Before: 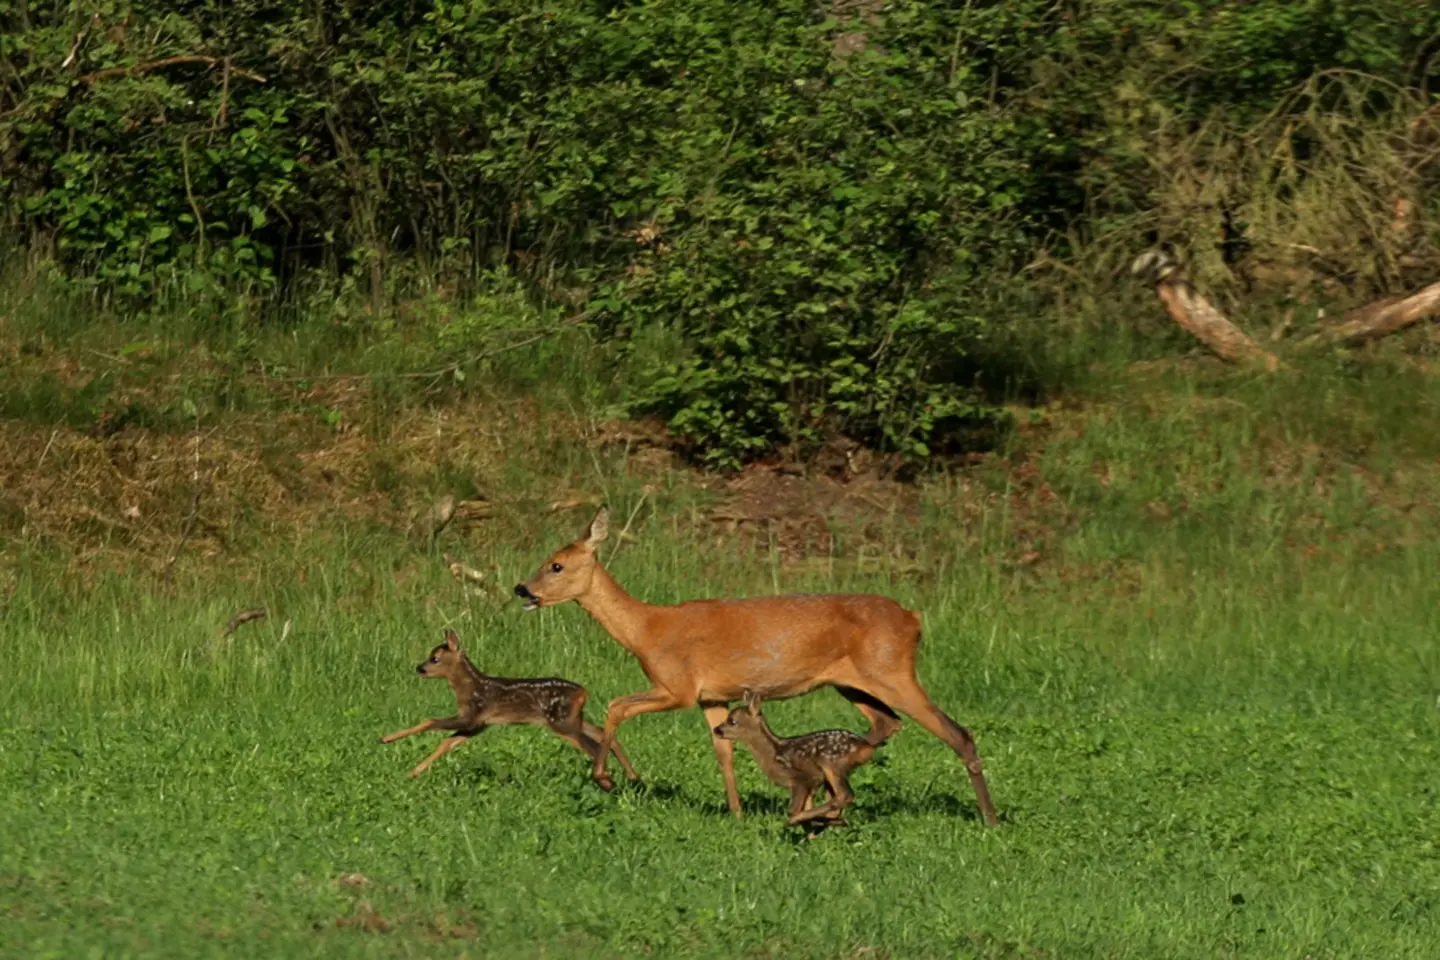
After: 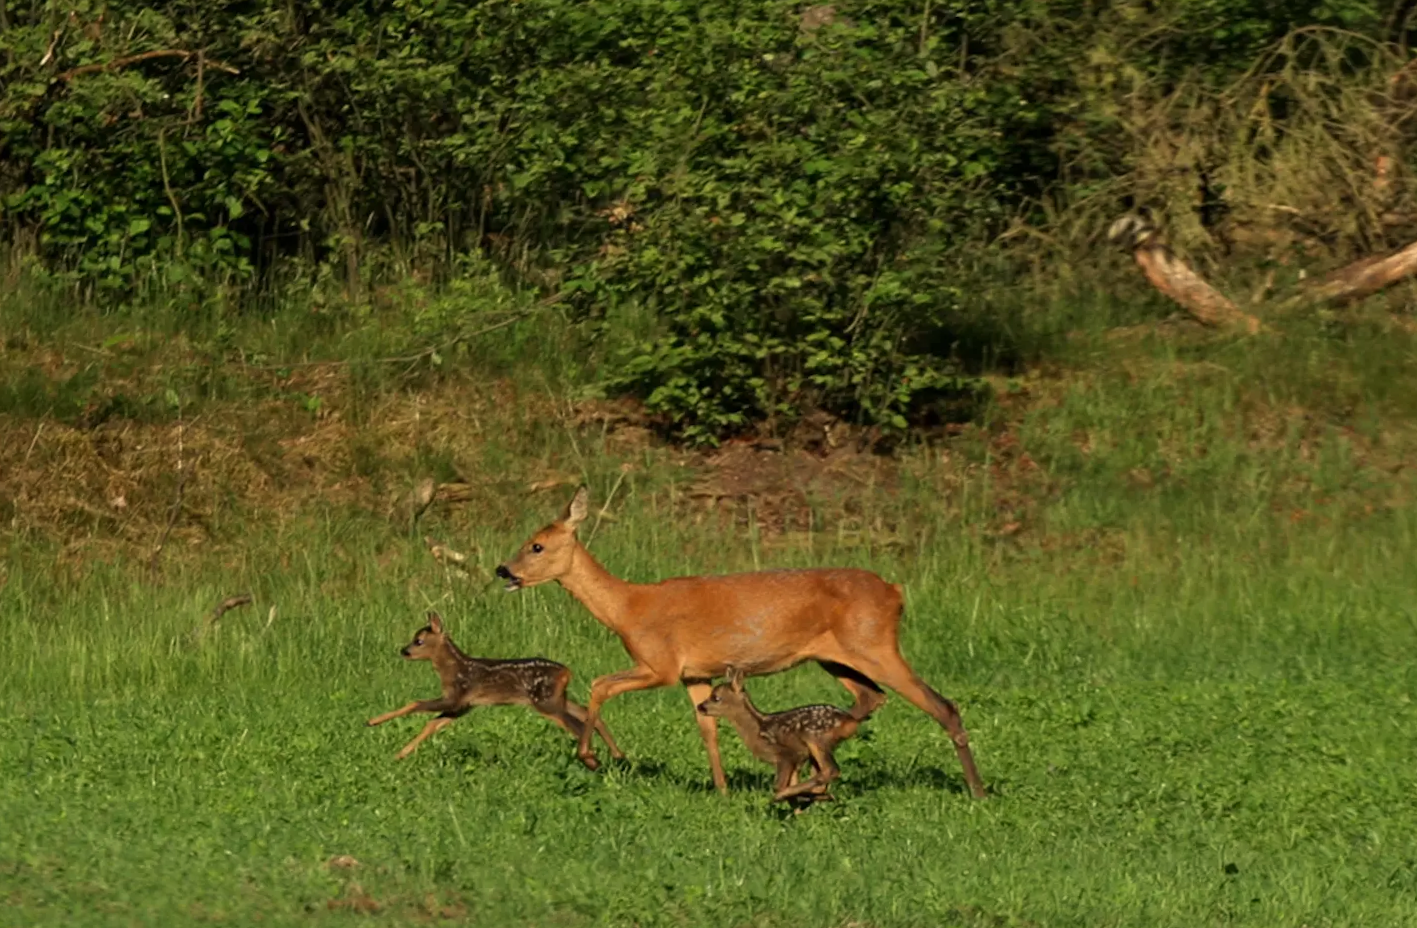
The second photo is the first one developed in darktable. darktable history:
rotate and perspective: rotation -1.32°, lens shift (horizontal) -0.031, crop left 0.015, crop right 0.985, crop top 0.047, crop bottom 0.982
white balance: red 1.045, blue 0.932
